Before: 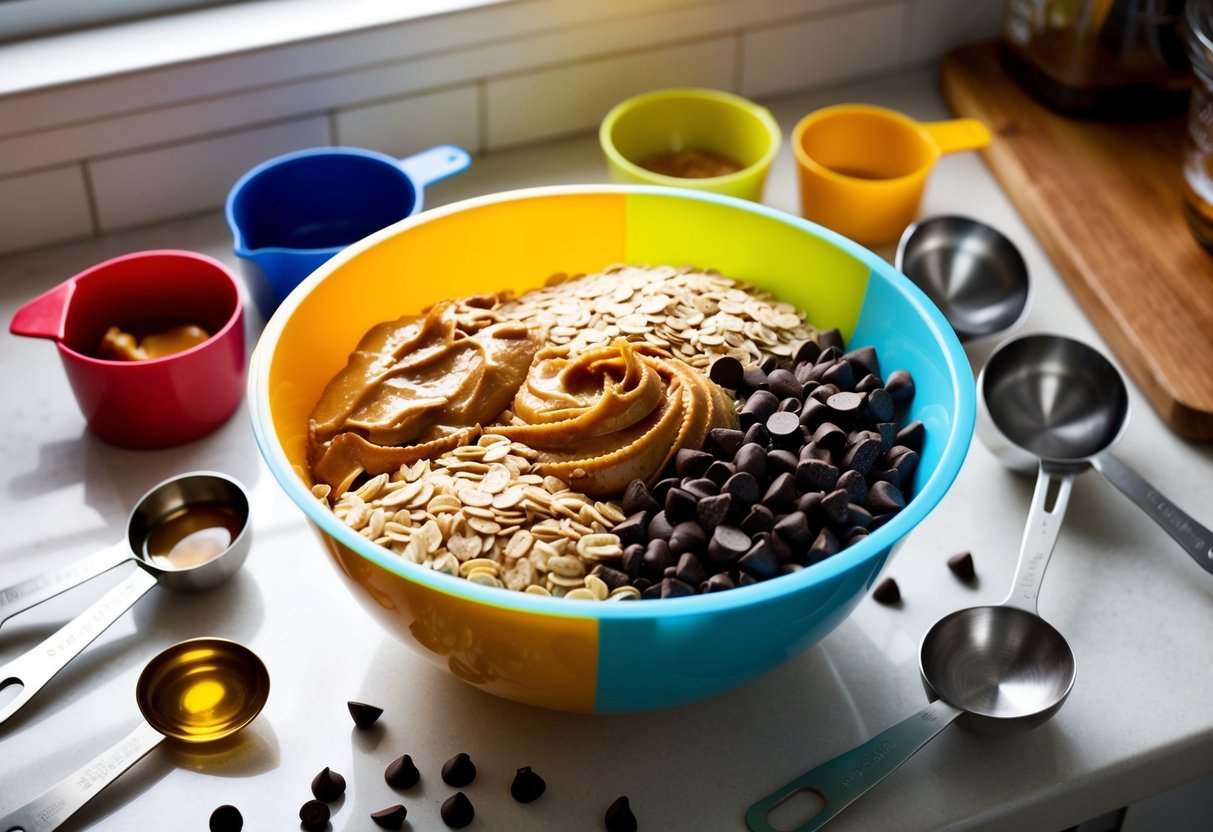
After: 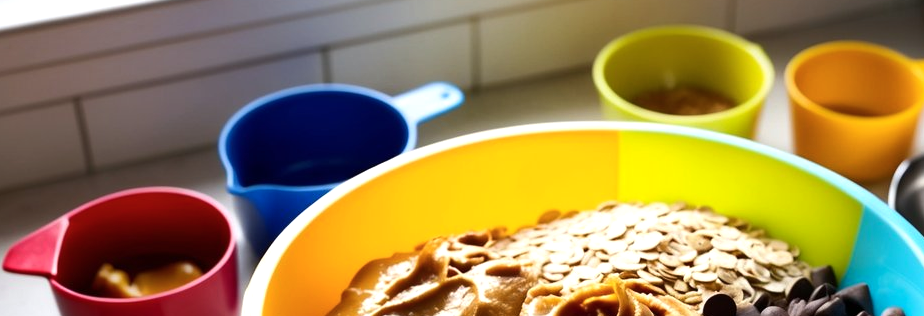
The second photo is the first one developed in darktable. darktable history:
crop: left 0.579%, top 7.627%, right 23.167%, bottom 54.275%
tone equalizer: -8 EV -0.001 EV, -7 EV 0.001 EV, -6 EV -0.002 EV, -5 EV -0.003 EV, -4 EV -0.062 EV, -3 EV -0.222 EV, -2 EV -0.267 EV, -1 EV 0.105 EV, +0 EV 0.303 EV
color balance rgb: global vibrance 10%
